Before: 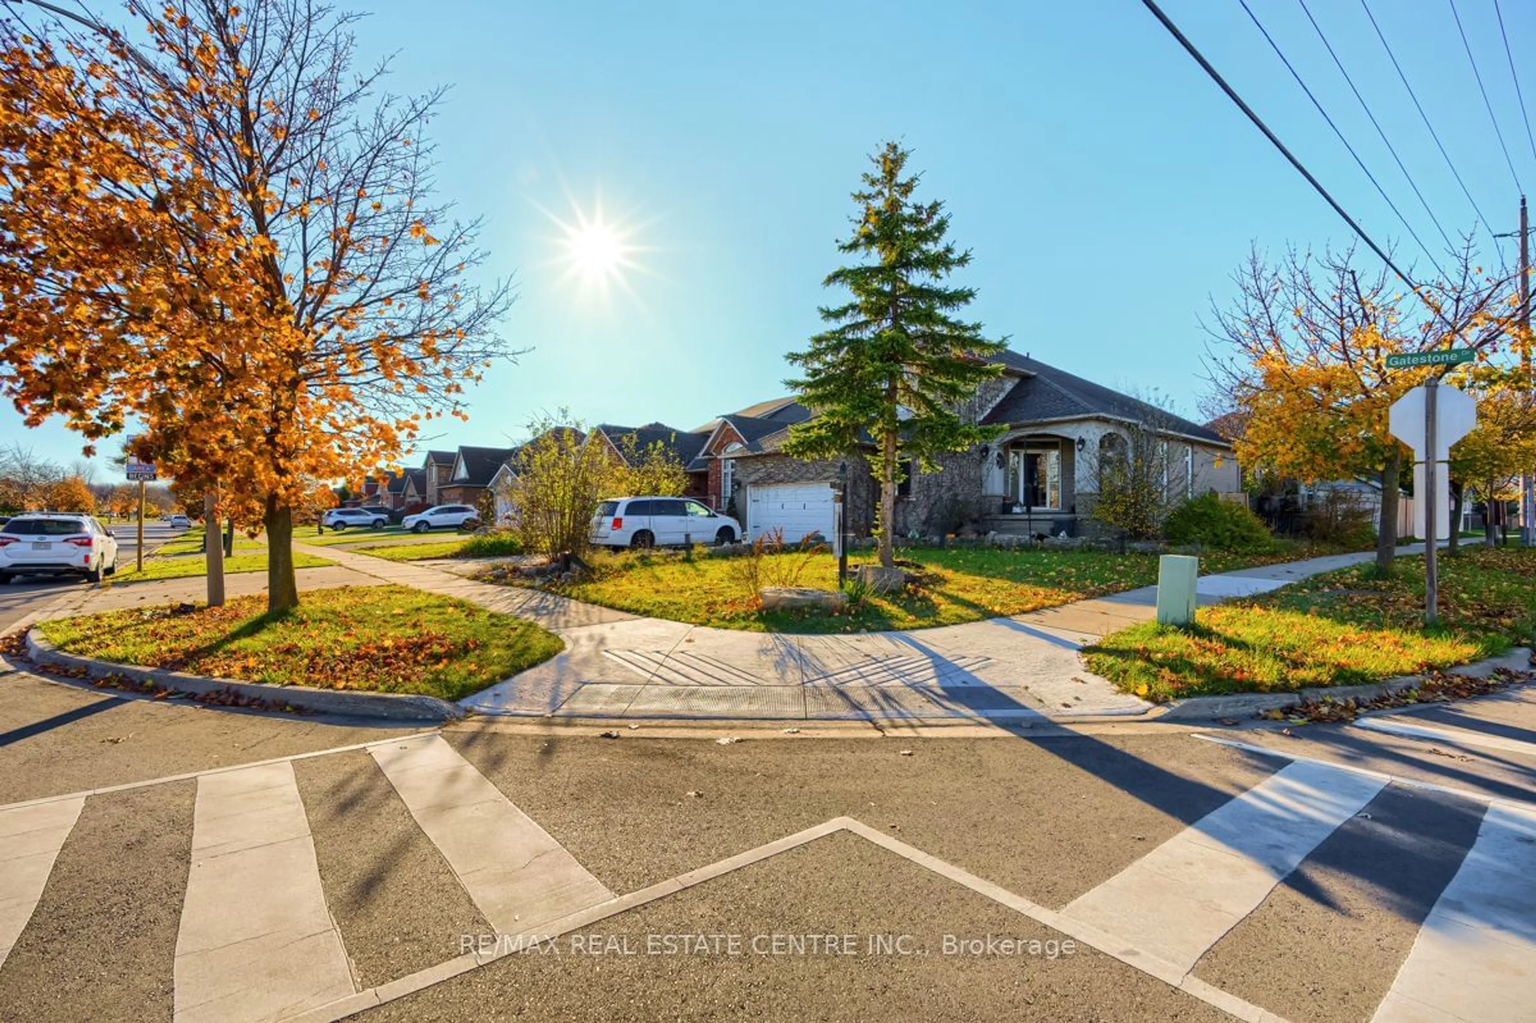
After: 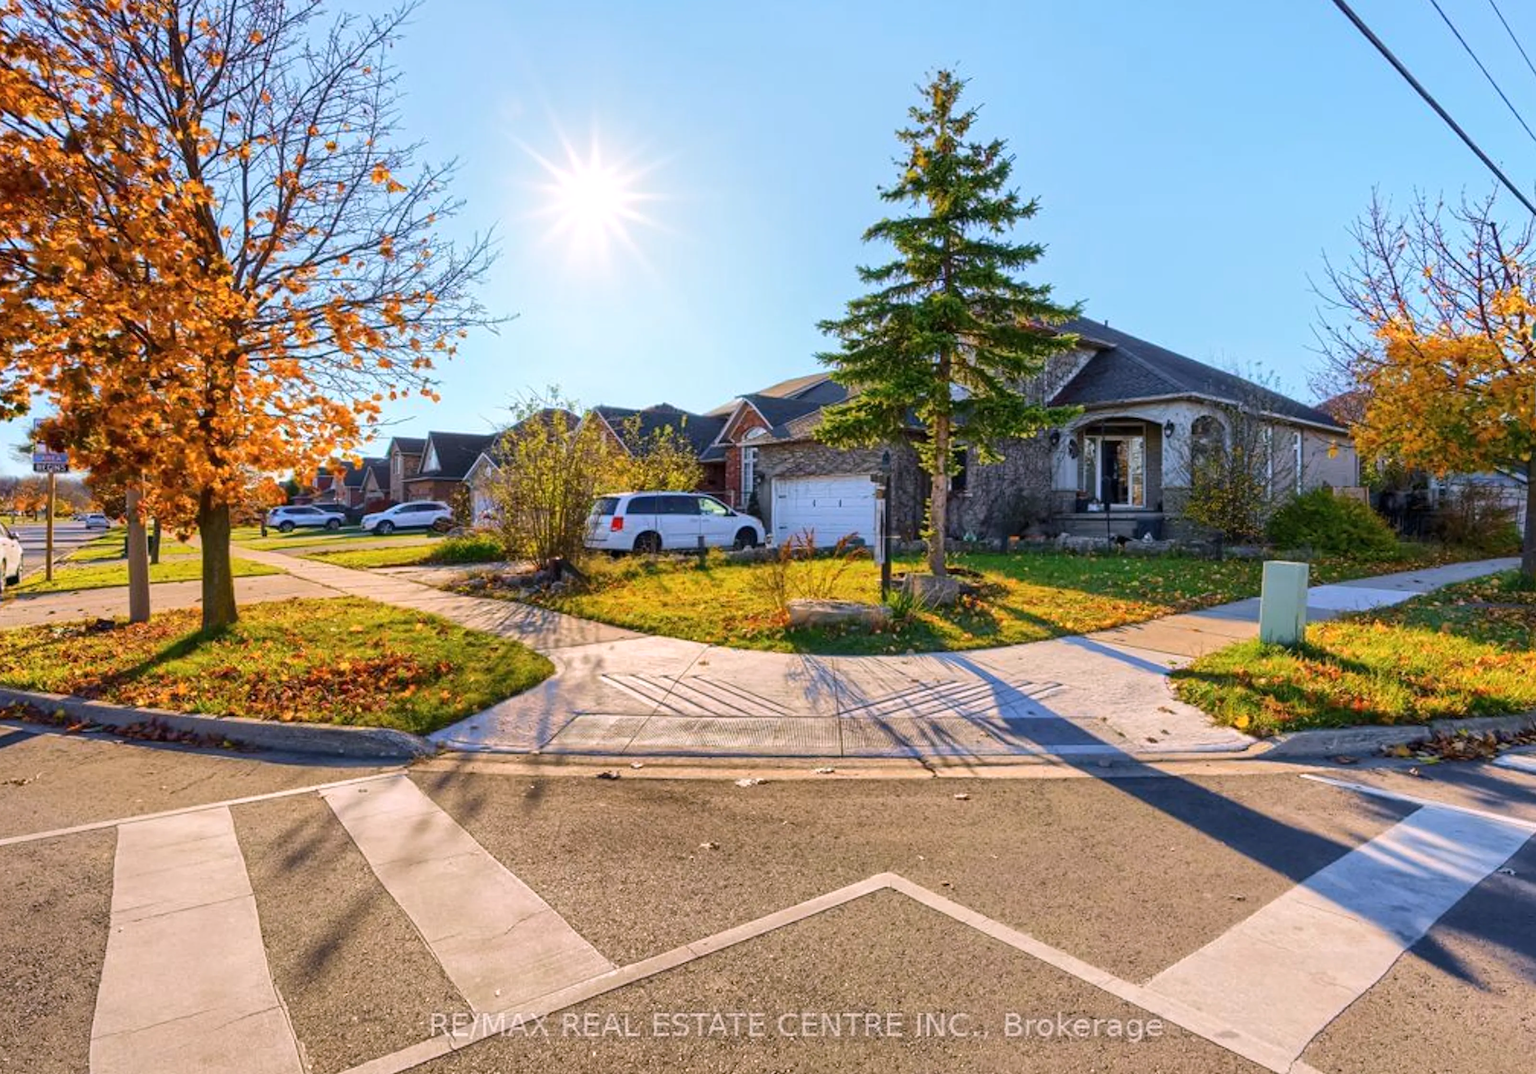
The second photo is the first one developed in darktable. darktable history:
crop: left 6.446%, top 8.188%, right 9.538%, bottom 3.548%
white balance: red 1.05, blue 1.072
